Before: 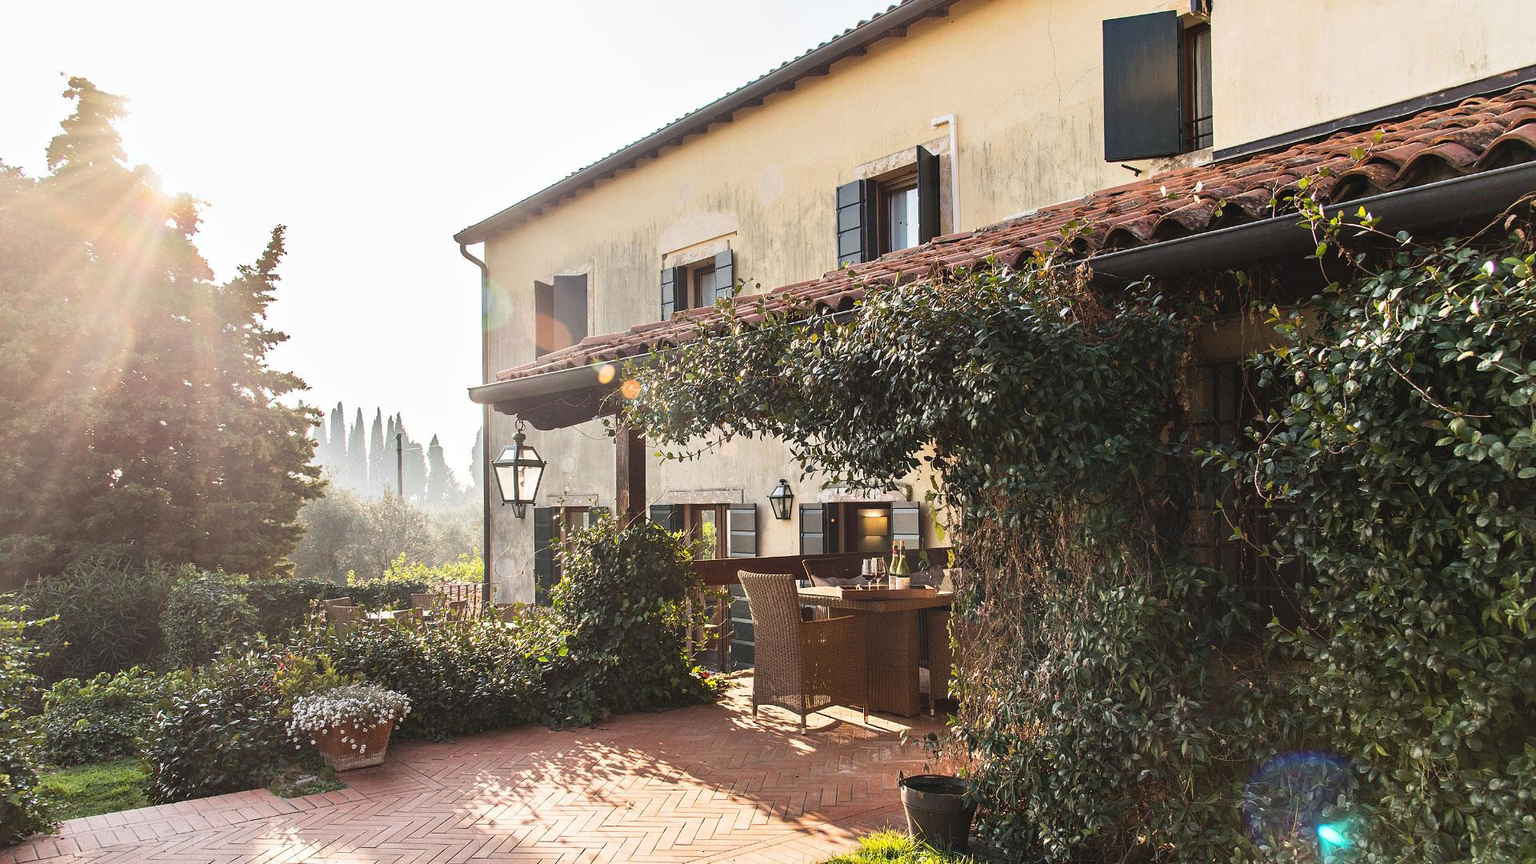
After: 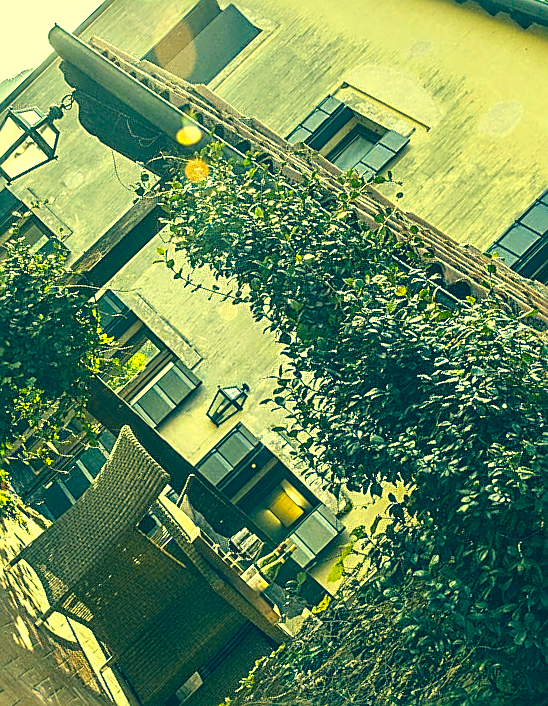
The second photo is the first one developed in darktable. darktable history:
sharpen: amount 0.885
crop and rotate: angle -46.02°, top 16.413%, right 0.818%, bottom 11.692%
local contrast: on, module defaults
color balance rgb: perceptual saturation grading › global saturation 0.818%, perceptual brilliance grading › highlights 10.126%, perceptual brilliance grading › mid-tones 5.178%, global vibrance 20%
color correction: highlights a* -15.4, highlights b* 39.6, shadows a* -39.72, shadows b* -25.89
